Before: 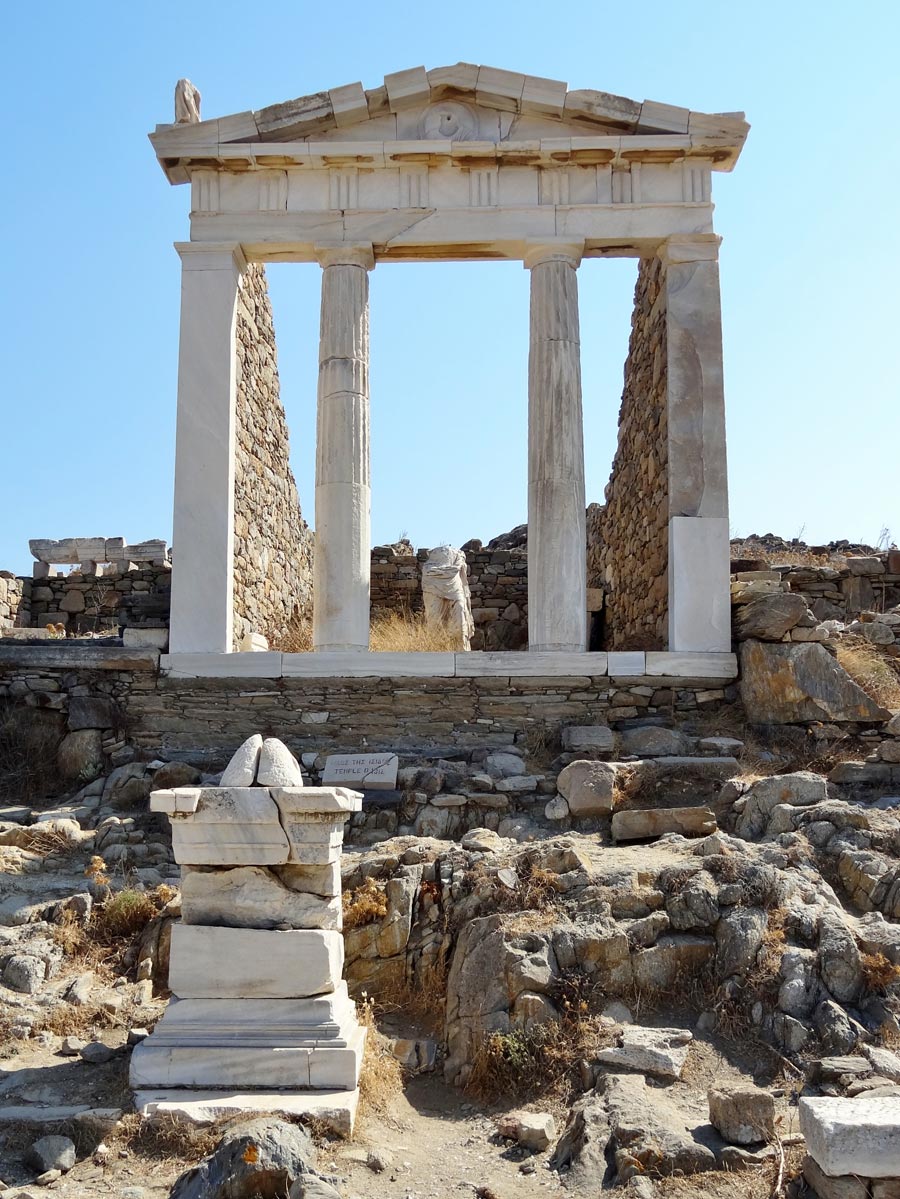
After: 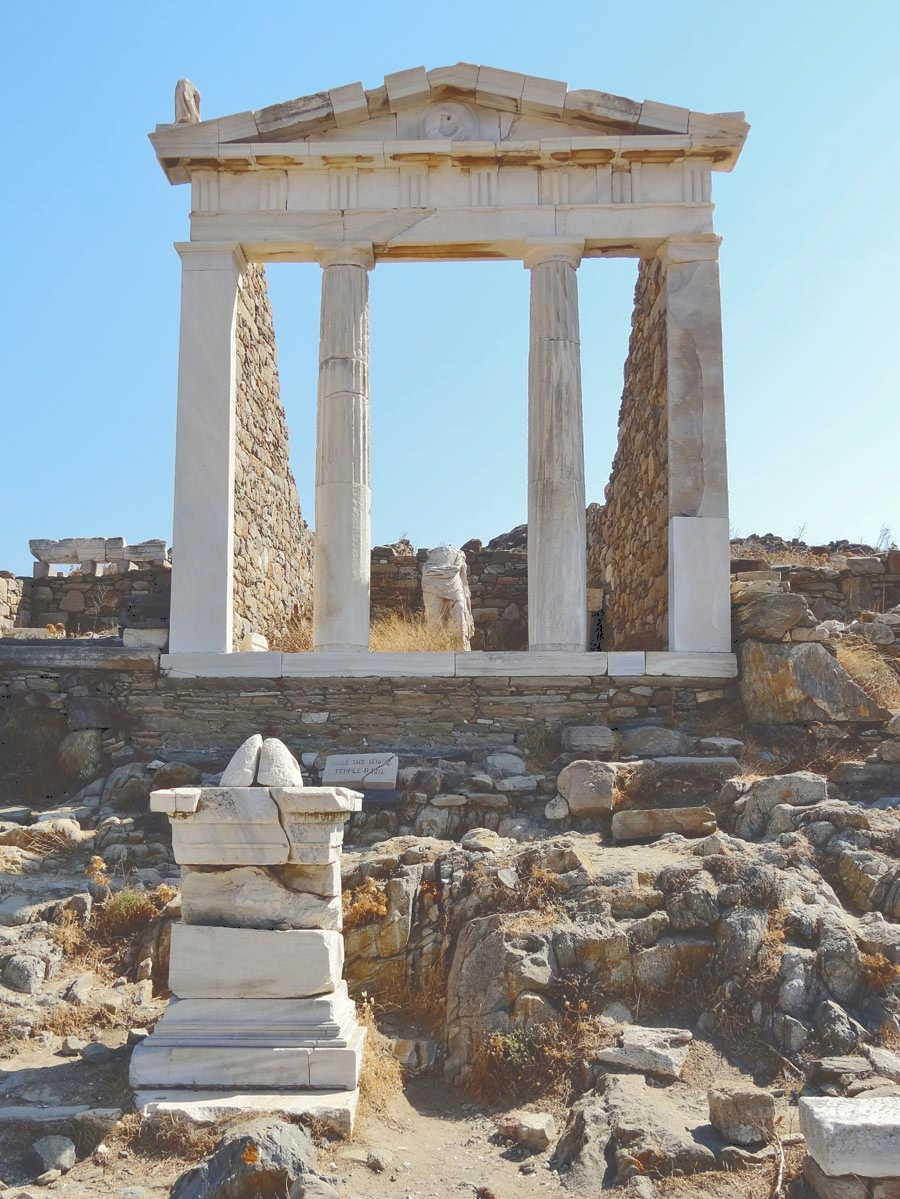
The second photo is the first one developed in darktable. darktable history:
tone curve: curves: ch0 [(0, 0) (0.003, 0.264) (0.011, 0.264) (0.025, 0.265) (0.044, 0.269) (0.069, 0.273) (0.1, 0.28) (0.136, 0.292) (0.177, 0.309) (0.224, 0.336) (0.277, 0.371) (0.335, 0.412) (0.399, 0.469) (0.468, 0.533) (0.543, 0.595) (0.623, 0.66) (0.709, 0.73) (0.801, 0.8) (0.898, 0.854) (1, 1)], color space Lab, independent channels
